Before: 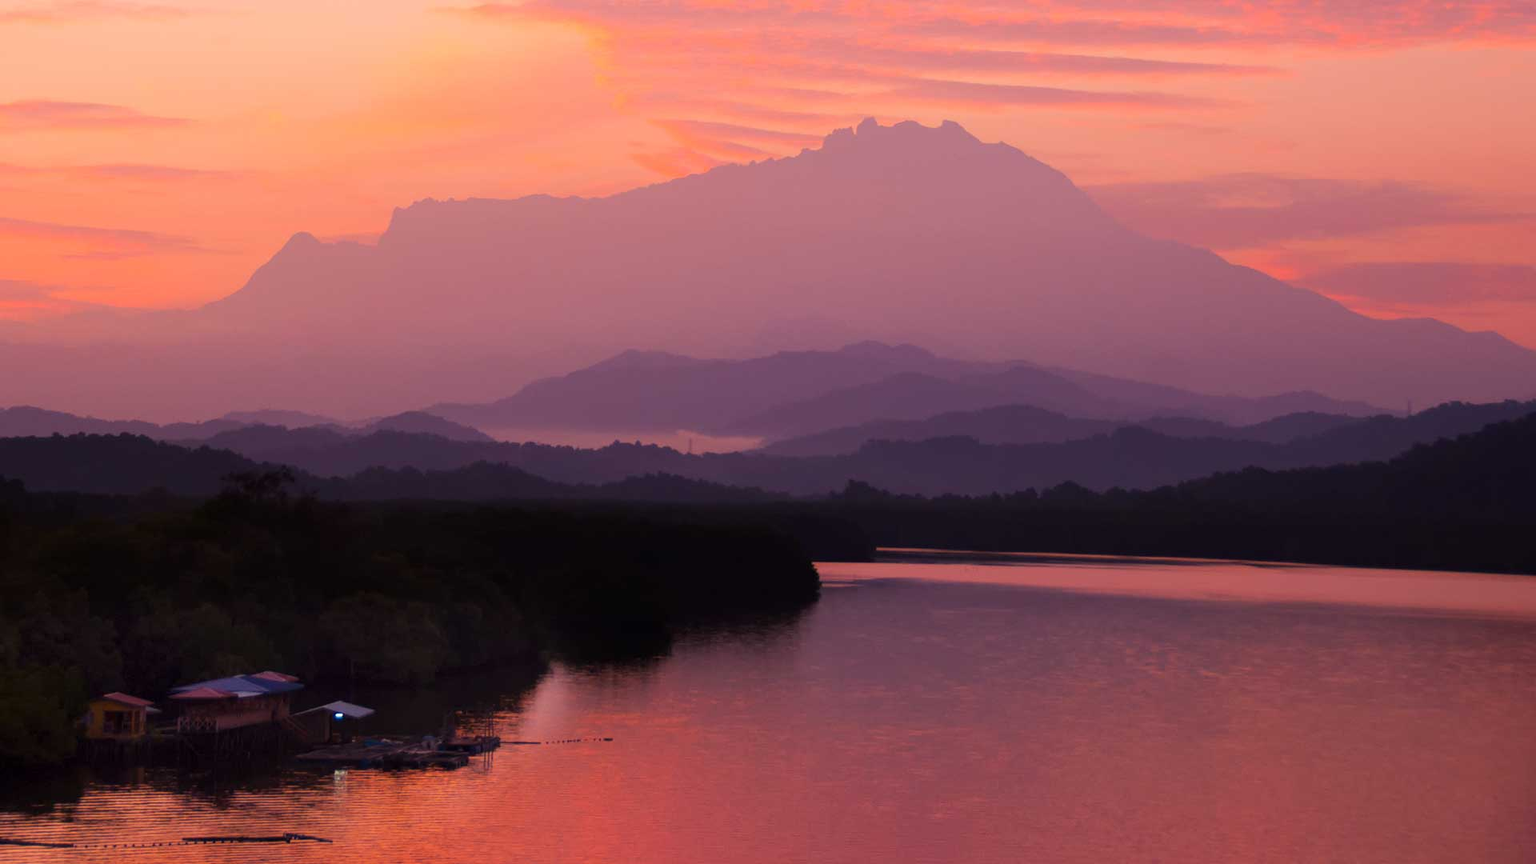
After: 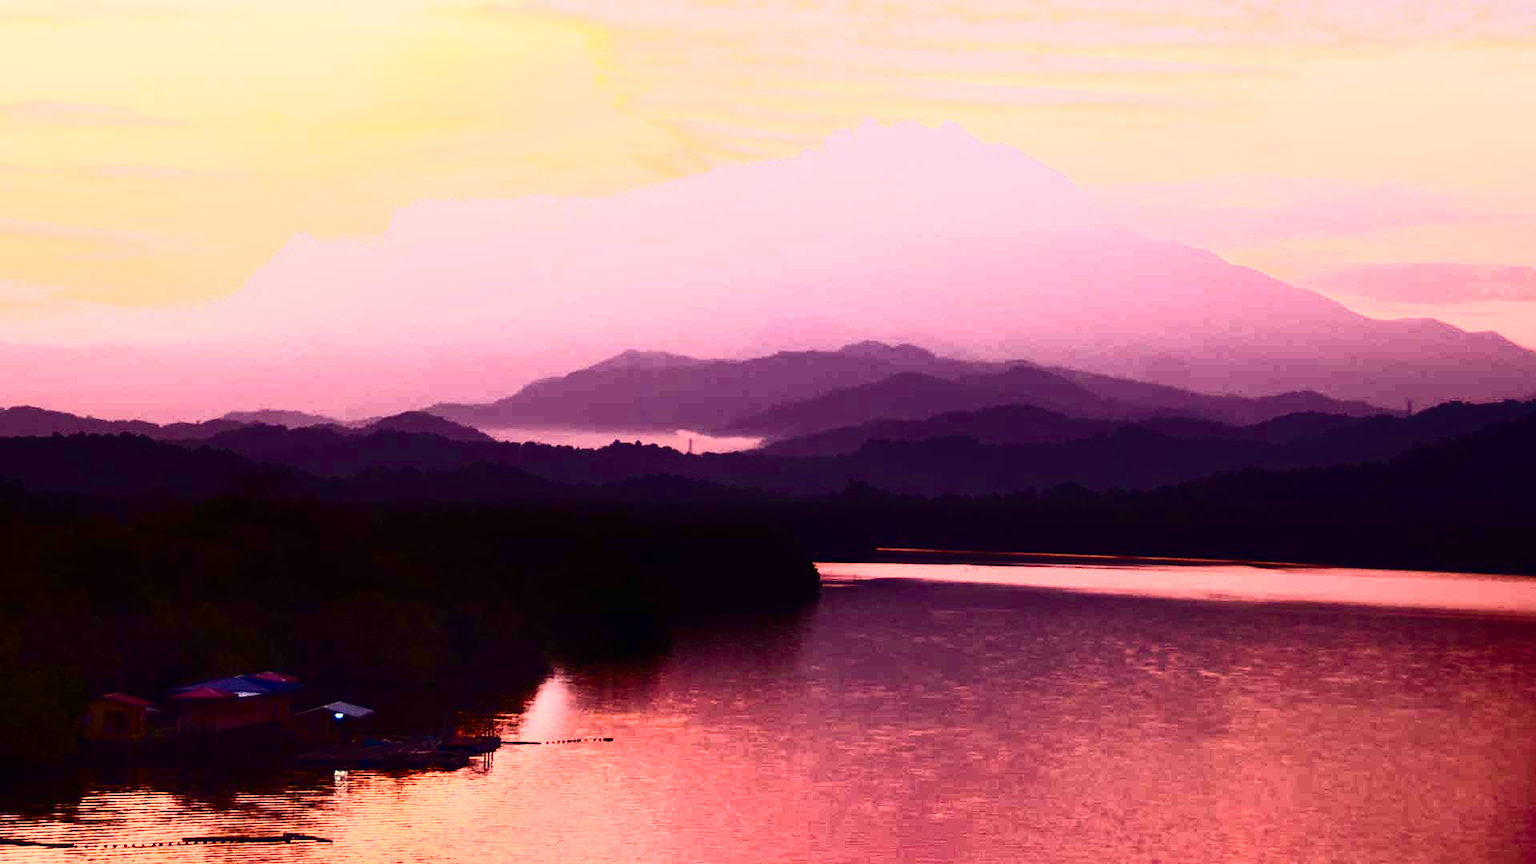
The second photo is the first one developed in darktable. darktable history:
exposure: black level correction 0, exposure 0.5 EV, compensate exposure bias true, compensate highlight preservation false
contrast brightness saturation: contrast 0.93, brightness 0.2
velvia: strength 32%, mid-tones bias 0.2
